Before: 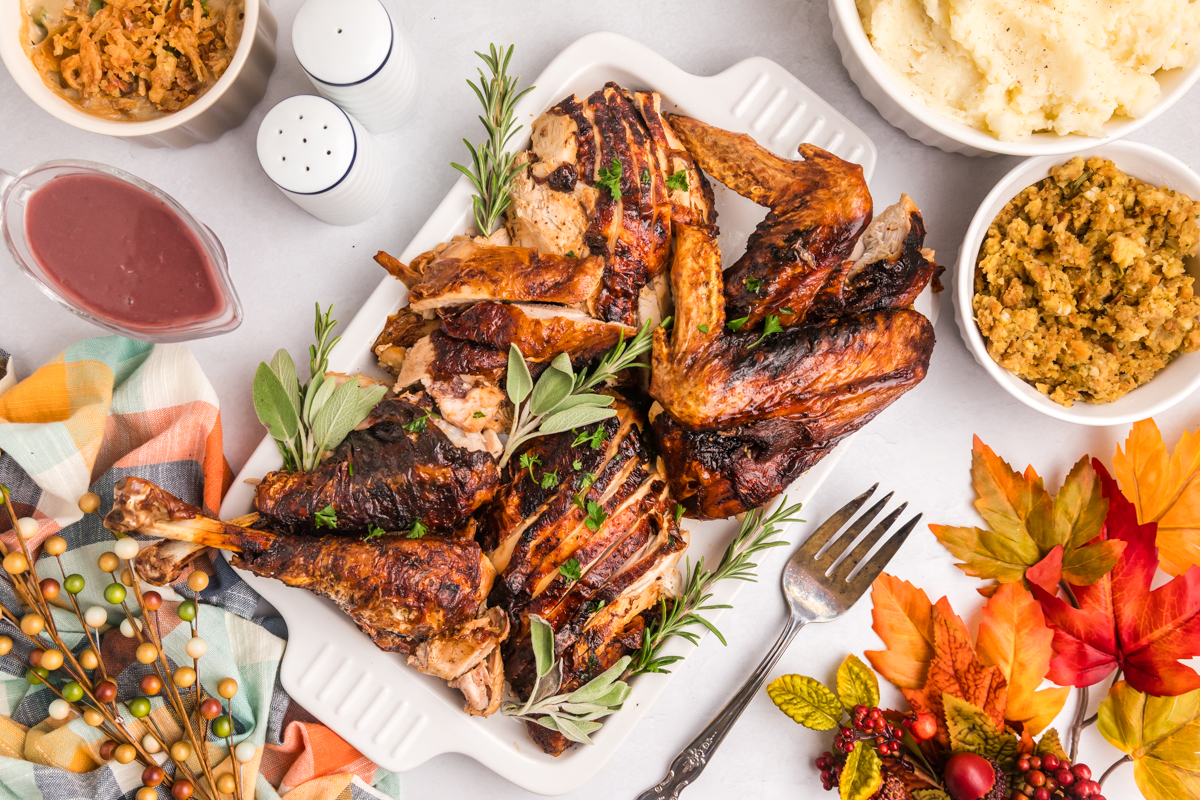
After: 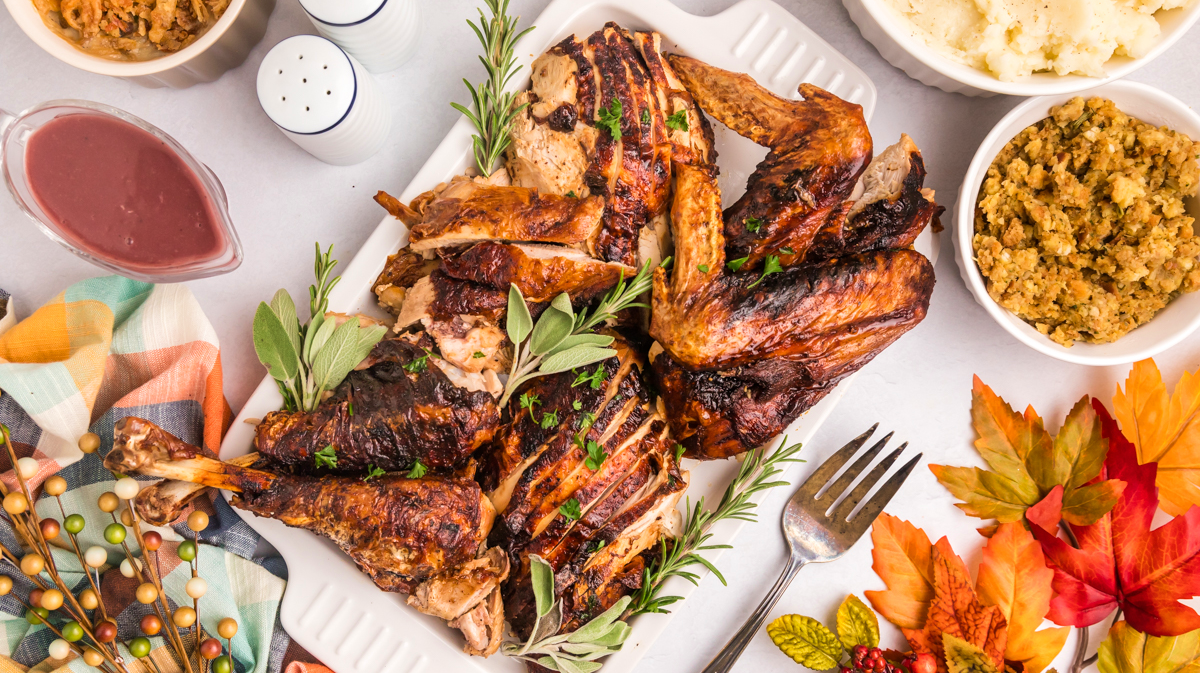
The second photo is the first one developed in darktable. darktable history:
velvia: on, module defaults
crop: top 7.616%, bottom 8.228%
